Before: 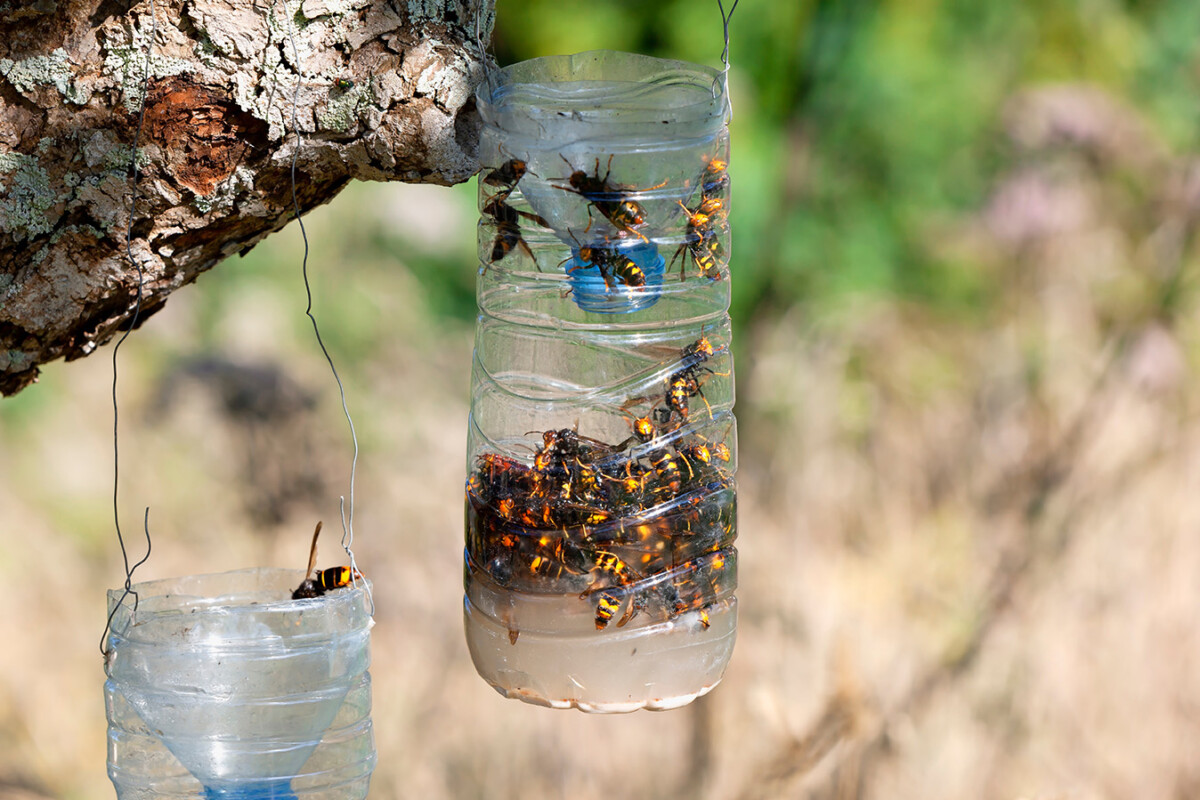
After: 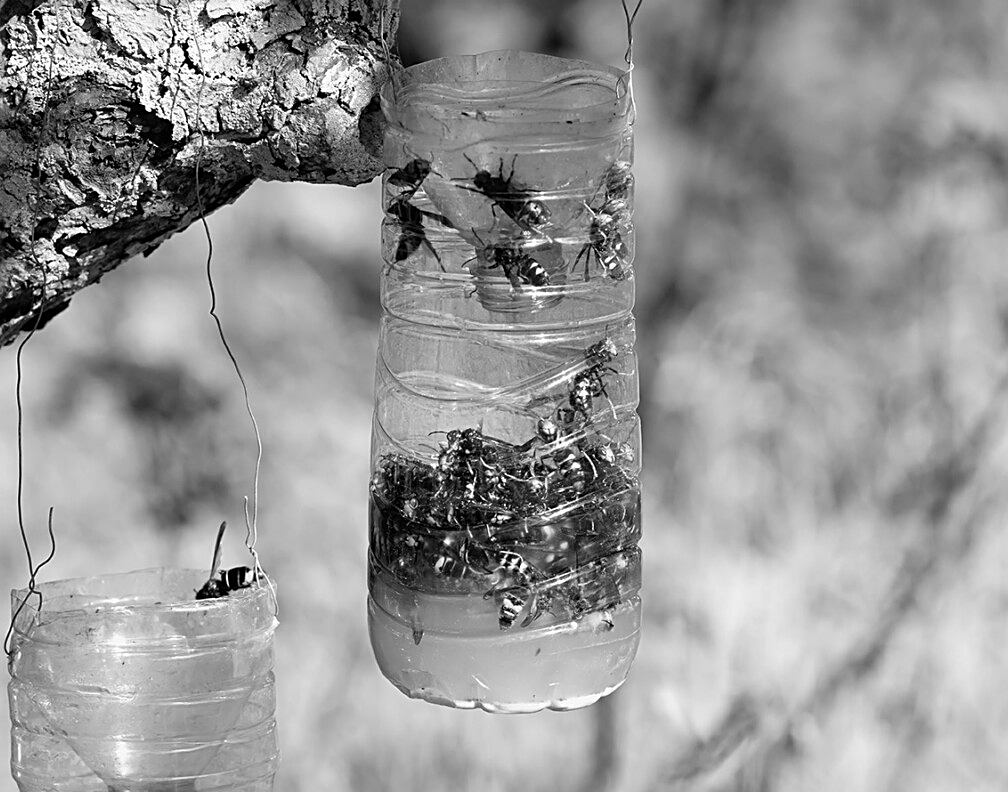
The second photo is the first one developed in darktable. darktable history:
crop: left 8.026%, right 7.374%
color balance: input saturation 100.43%, contrast fulcrum 14.22%, output saturation 70.41%
shadows and highlights: shadows 32, highlights -32, soften with gaussian
sharpen: on, module defaults
monochrome: on, module defaults
